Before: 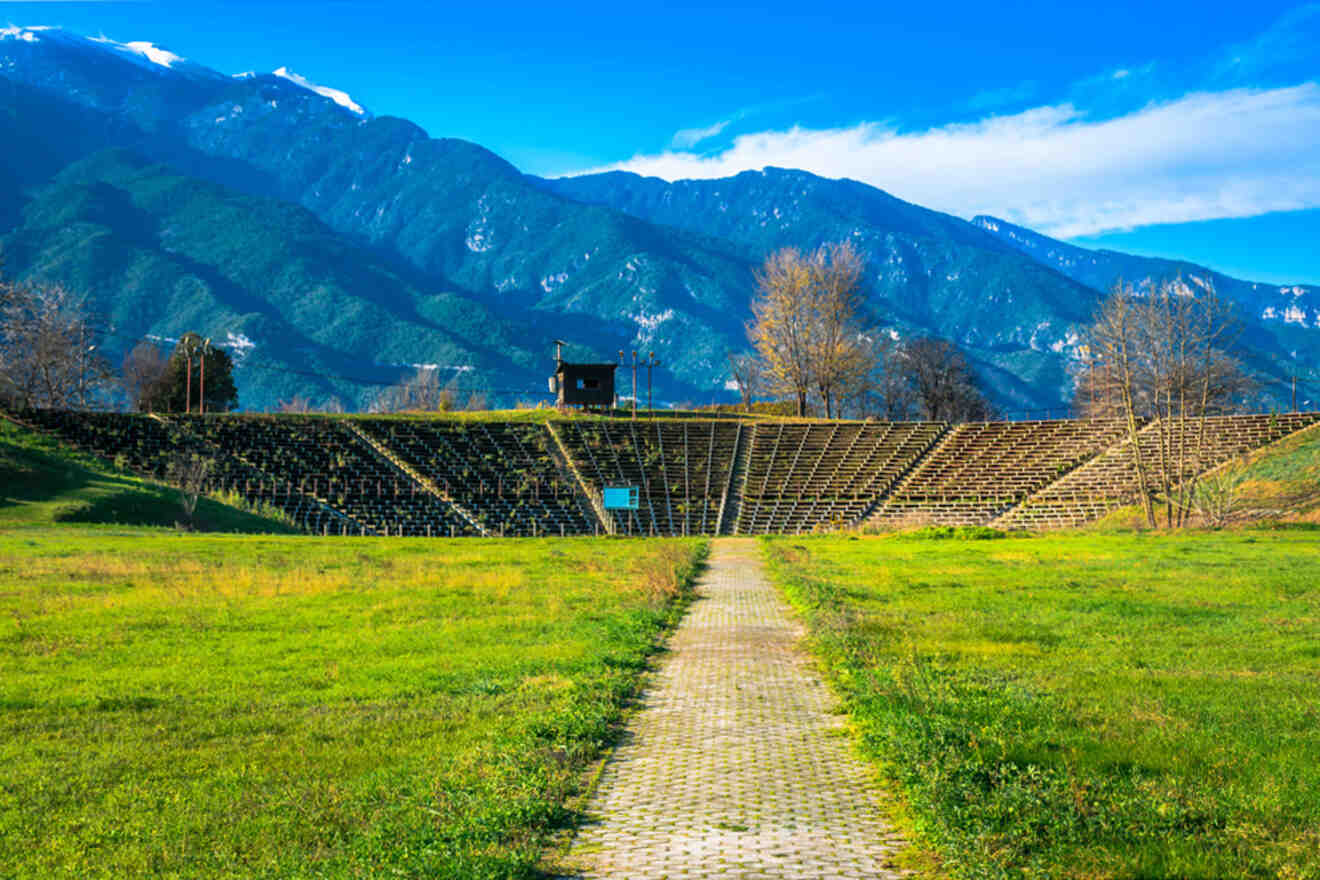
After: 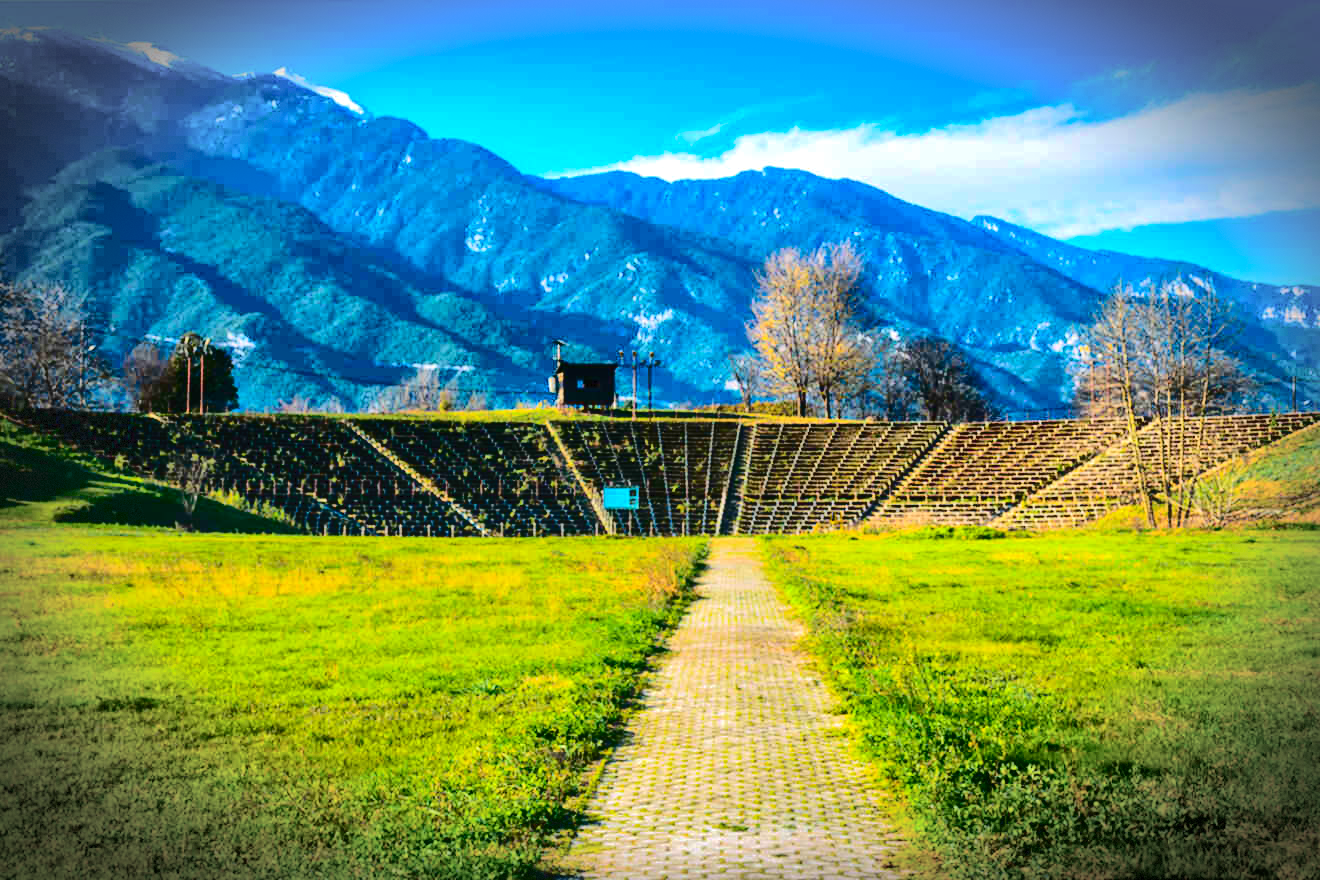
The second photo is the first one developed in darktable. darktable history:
color balance rgb: highlights gain › chroma 0.204%, highlights gain › hue 330.08°, perceptual saturation grading › global saturation 2.836%, global vibrance 40.794%
local contrast: mode bilateral grid, contrast 25, coarseness 60, detail 151%, midtone range 0.2
tone curve: curves: ch0 [(0, 0) (0.003, 0.079) (0.011, 0.083) (0.025, 0.088) (0.044, 0.095) (0.069, 0.106) (0.1, 0.115) (0.136, 0.127) (0.177, 0.152) (0.224, 0.198) (0.277, 0.263) (0.335, 0.371) (0.399, 0.483) (0.468, 0.582) (0.543, 0.664) (0.623, 0.726) (0.709, 0.793) (0.801, 0.842) (0.898, 0.896) (1, 1)], color space Lab, independent channels, preserve colors none
vignetting: brightness -0.828, automatic ratio true, dithering 8-bit output
